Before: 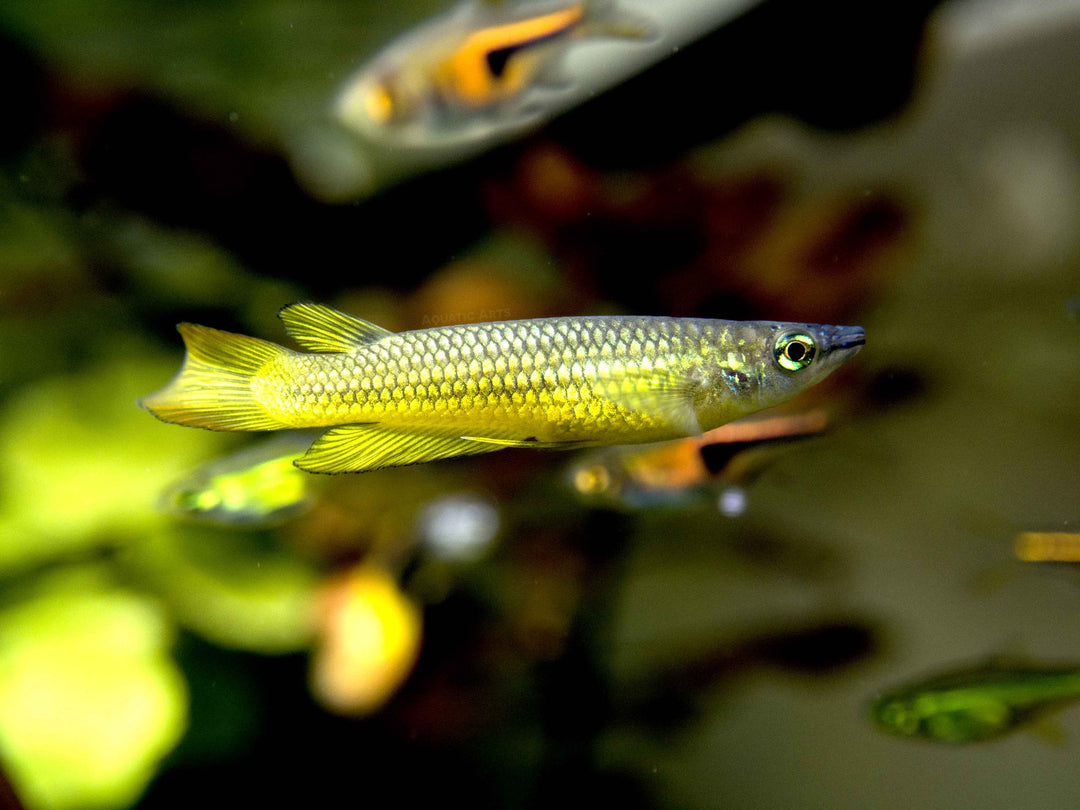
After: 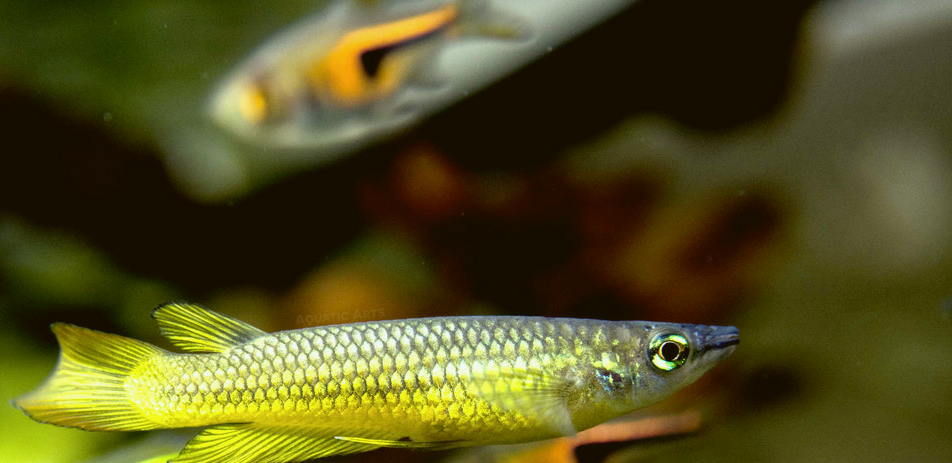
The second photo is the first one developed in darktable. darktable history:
color balance: lift [1.004, 1.002, 1.002, 0.998], gamma [1, 1.007, 1.002, 0.993], gain [1, 0.977, 1.013, 1.023], contrast -3.64%
crop and rotate: left 11.812%, bottom 42.776%
